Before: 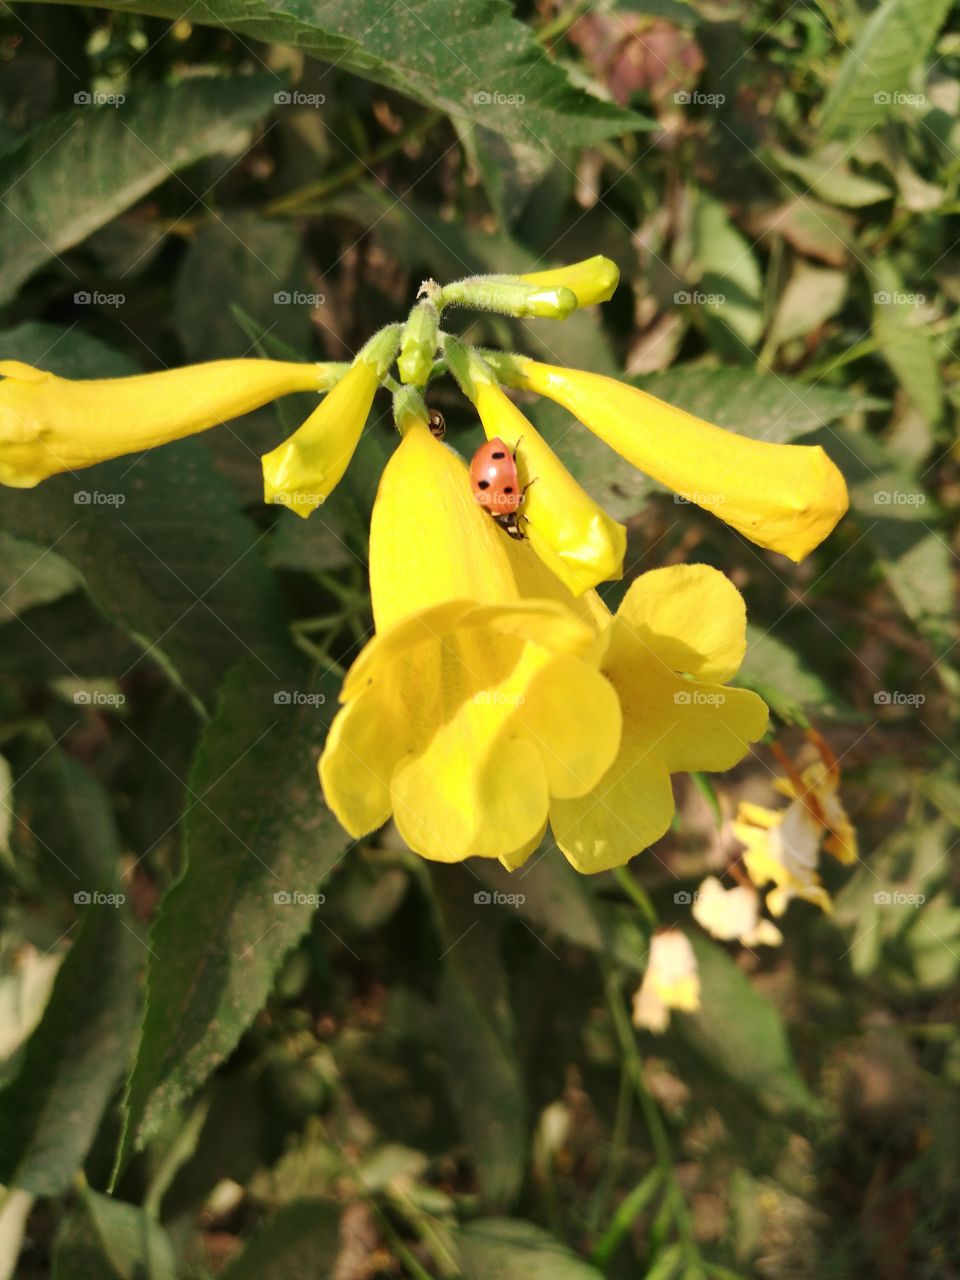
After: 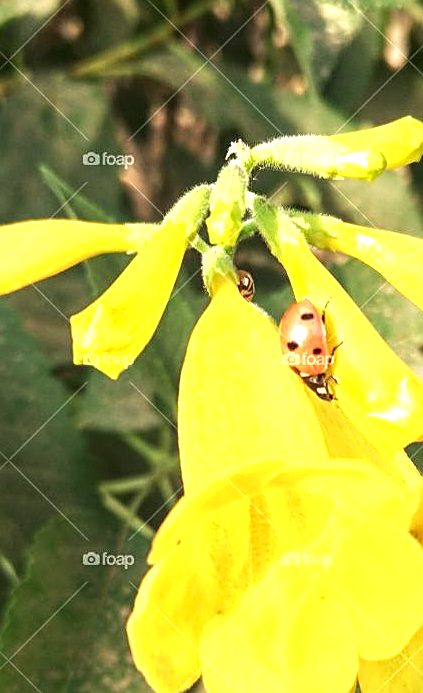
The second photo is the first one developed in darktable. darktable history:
crop: left 19.97%, top 10.893%, right 35.939%, bottom 34.862%
exposure: black level correction 0, exposure 1.2 EV, compensate highlight preservation false
sharpen: on, module defaults
local contrast: detail 130%
